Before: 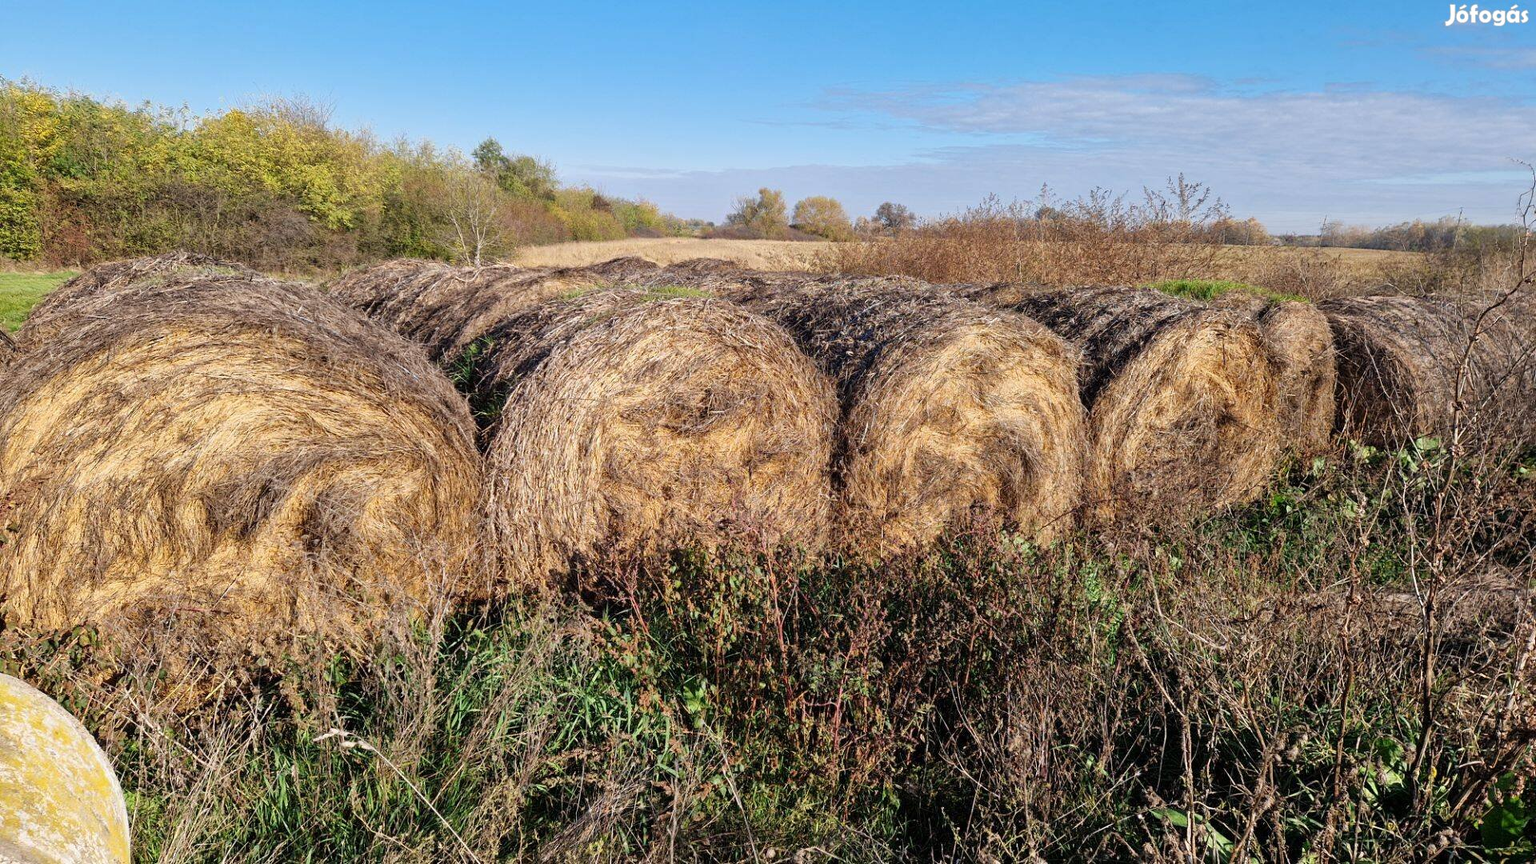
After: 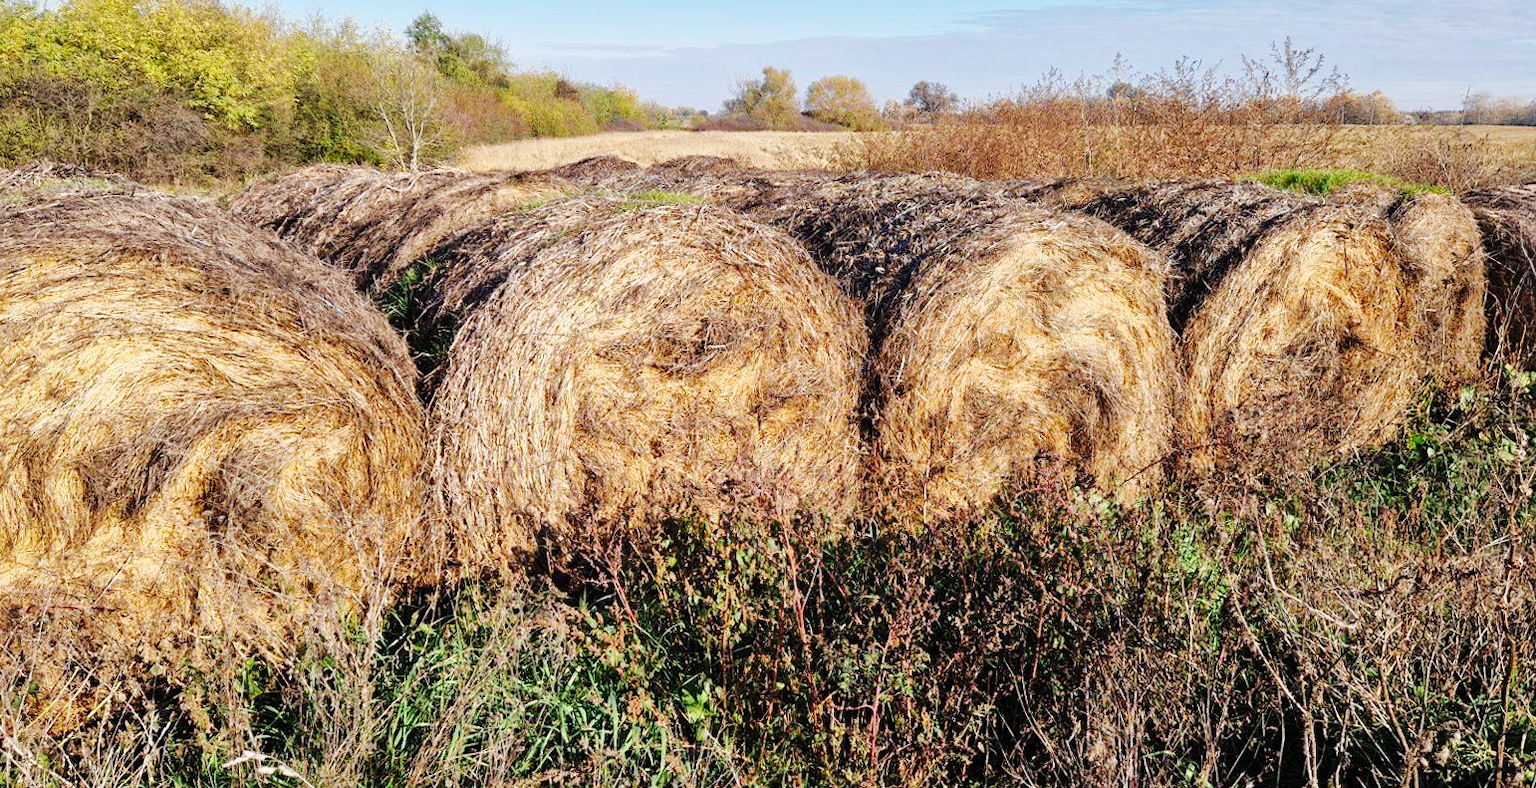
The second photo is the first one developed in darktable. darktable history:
crop: left 9.712%, top 16.928%, right 10.845%, bottom 12.332%
base curve: curves: ch0 [(0, 0) (0.032, 0.025) (0.121, 0.166) (0.206, 0.329) (0.605, 0.79) (1, 1)], preserve colors none
rotate and perspective: rotation -1.24°, automatic cropping off
shadows and highlights: shadows 10, white point adjustment 1, highlights -40
